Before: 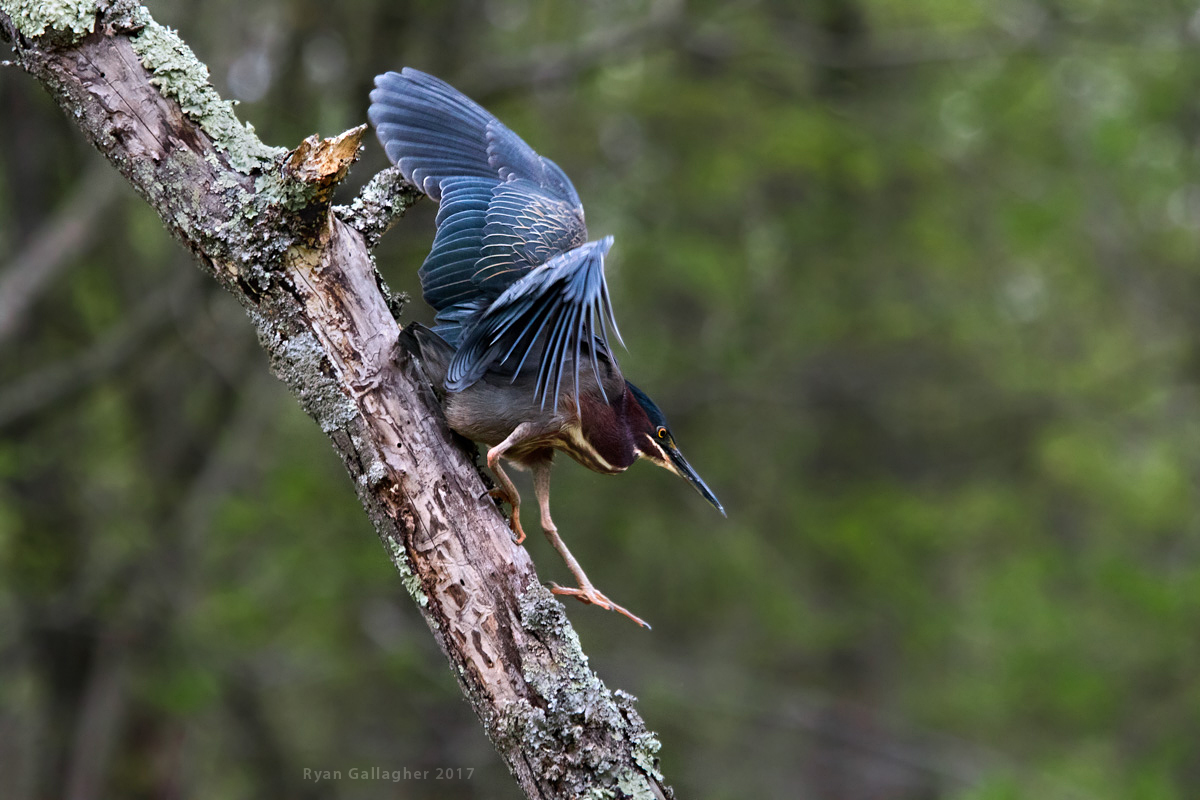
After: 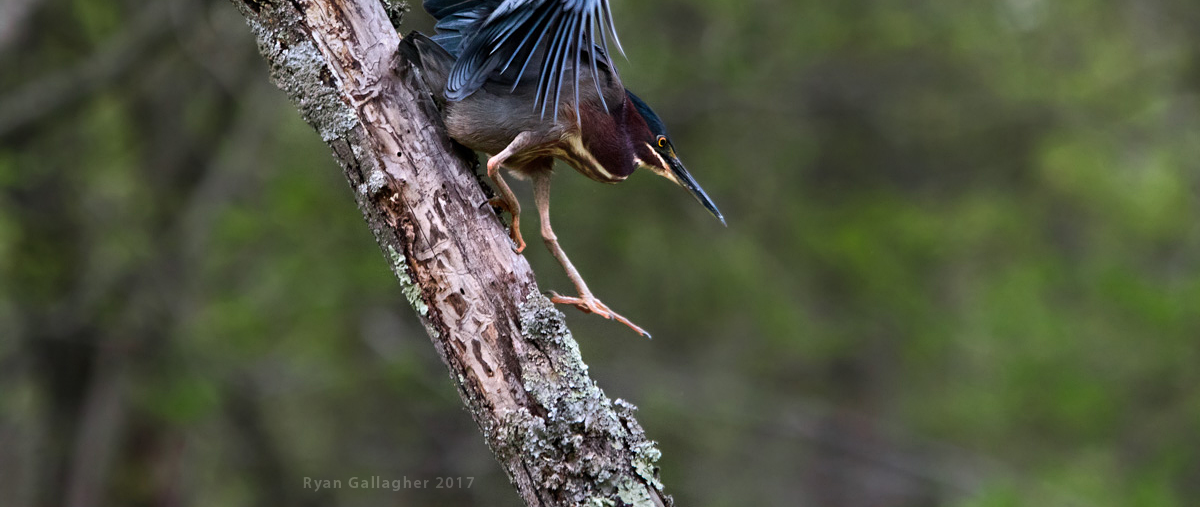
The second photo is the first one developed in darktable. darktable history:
crop and rotate: top 36.519%
